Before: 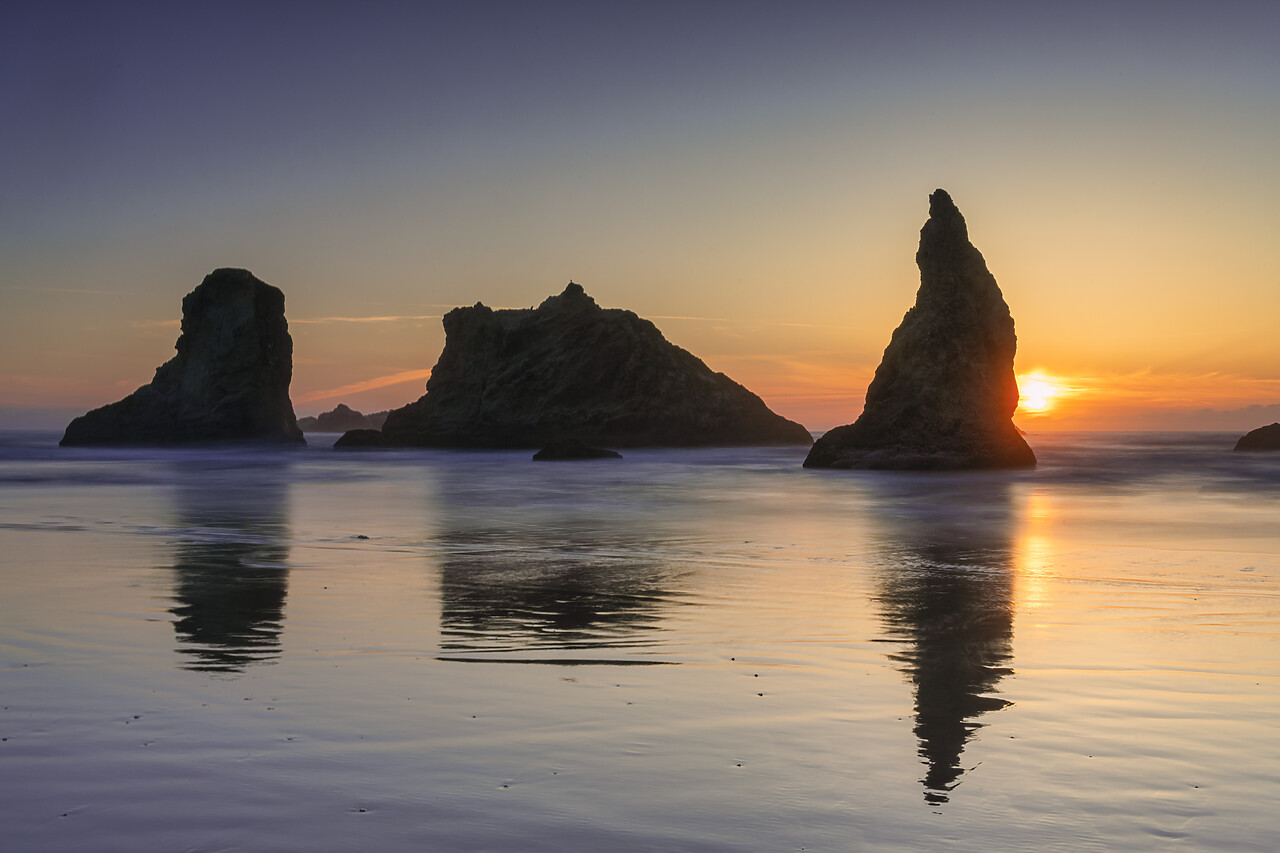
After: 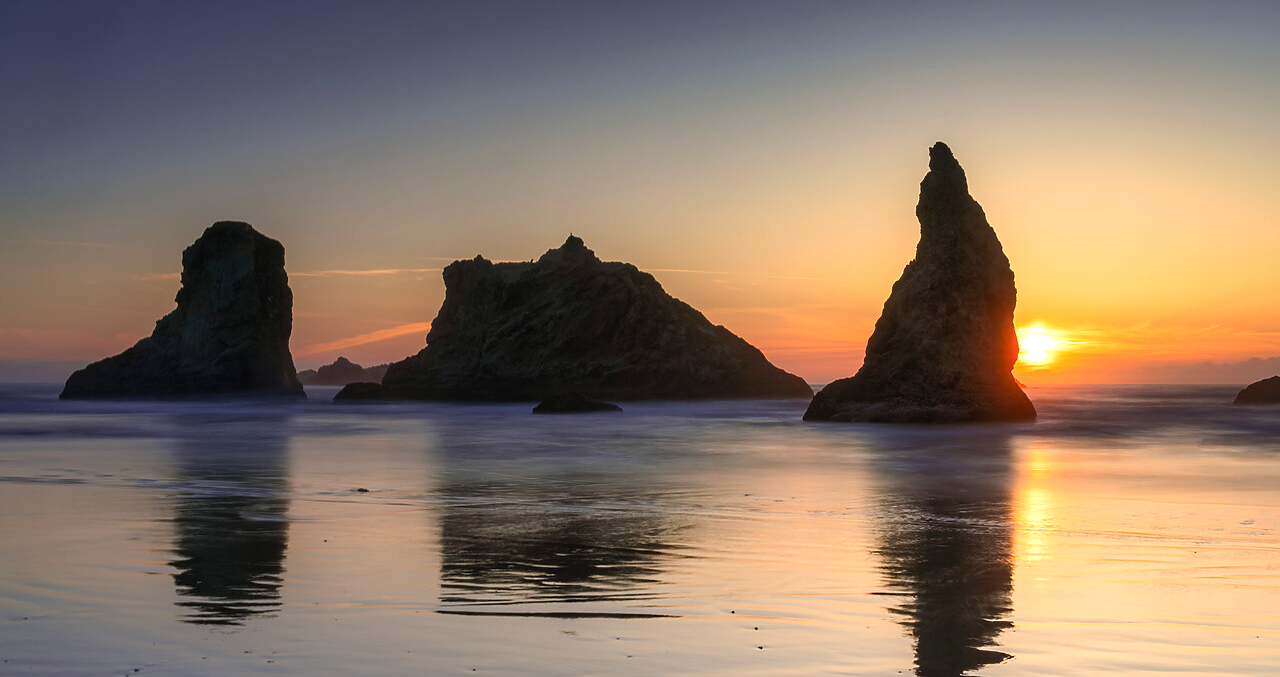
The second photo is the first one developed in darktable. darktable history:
crop and rotate: top 5.667%, bottom 14.937%
tone equalizer: -8 EV -0.001 EV, -7 EV 0.001 EV, -6 EV -0.002 EV, -5 EV -0.003 EV, -4 EV -0.062 EV, -3 EV -0.222 EV, -2 EV -0.267 EV, -1 EV 0.105 EV, +0 EV 0.303 EV
